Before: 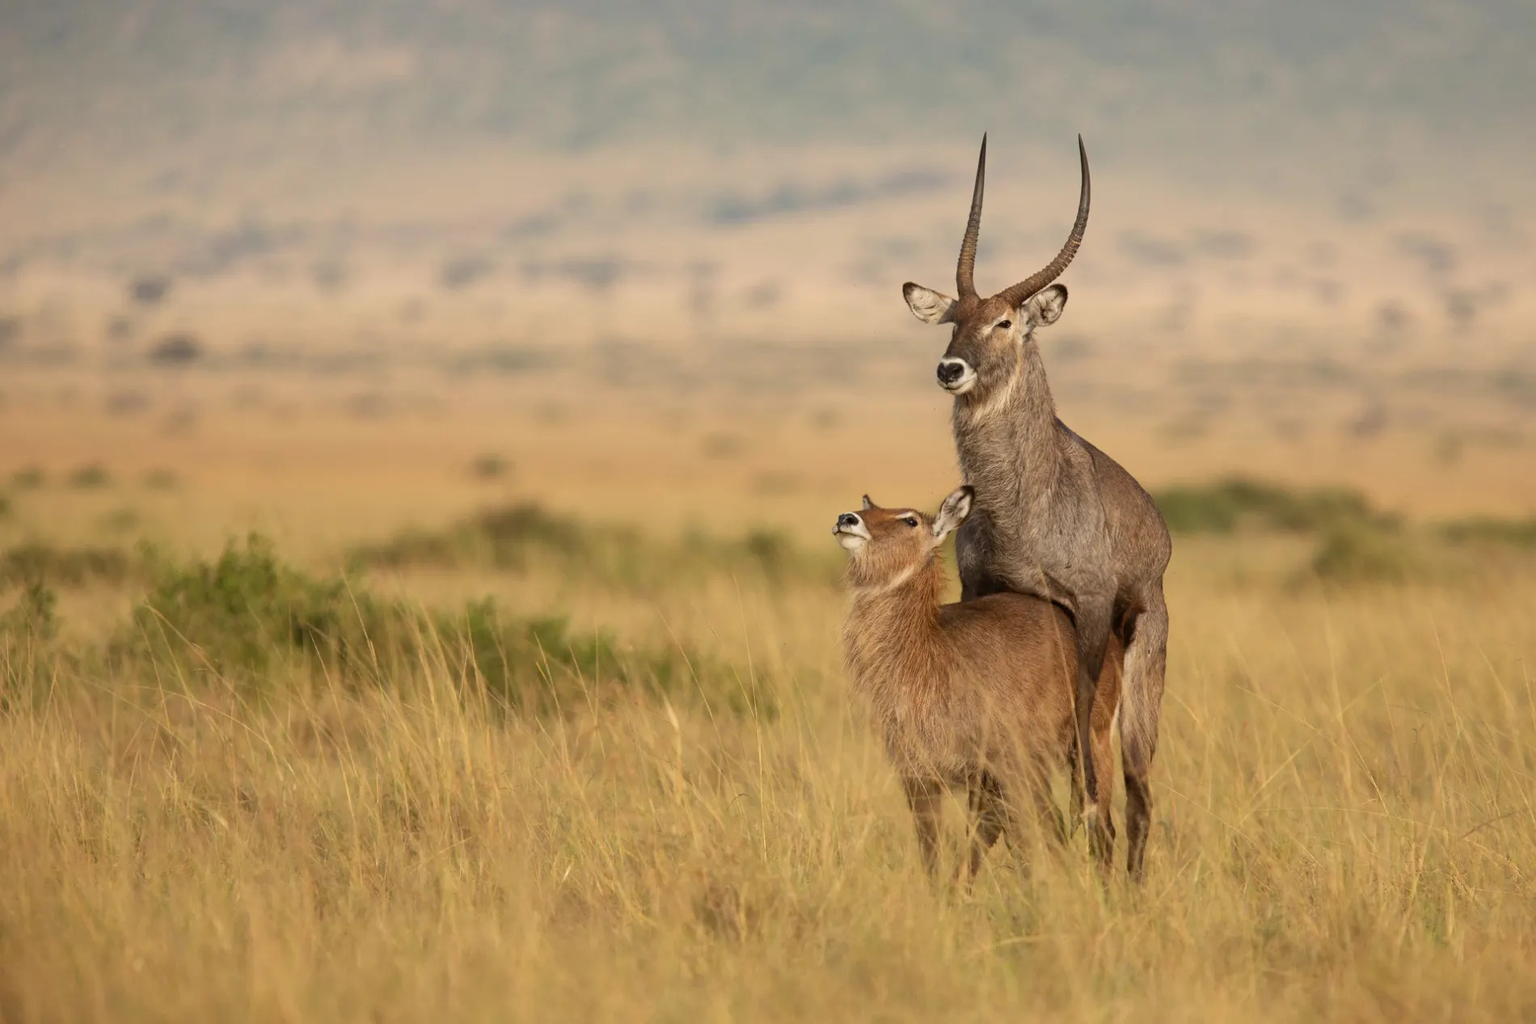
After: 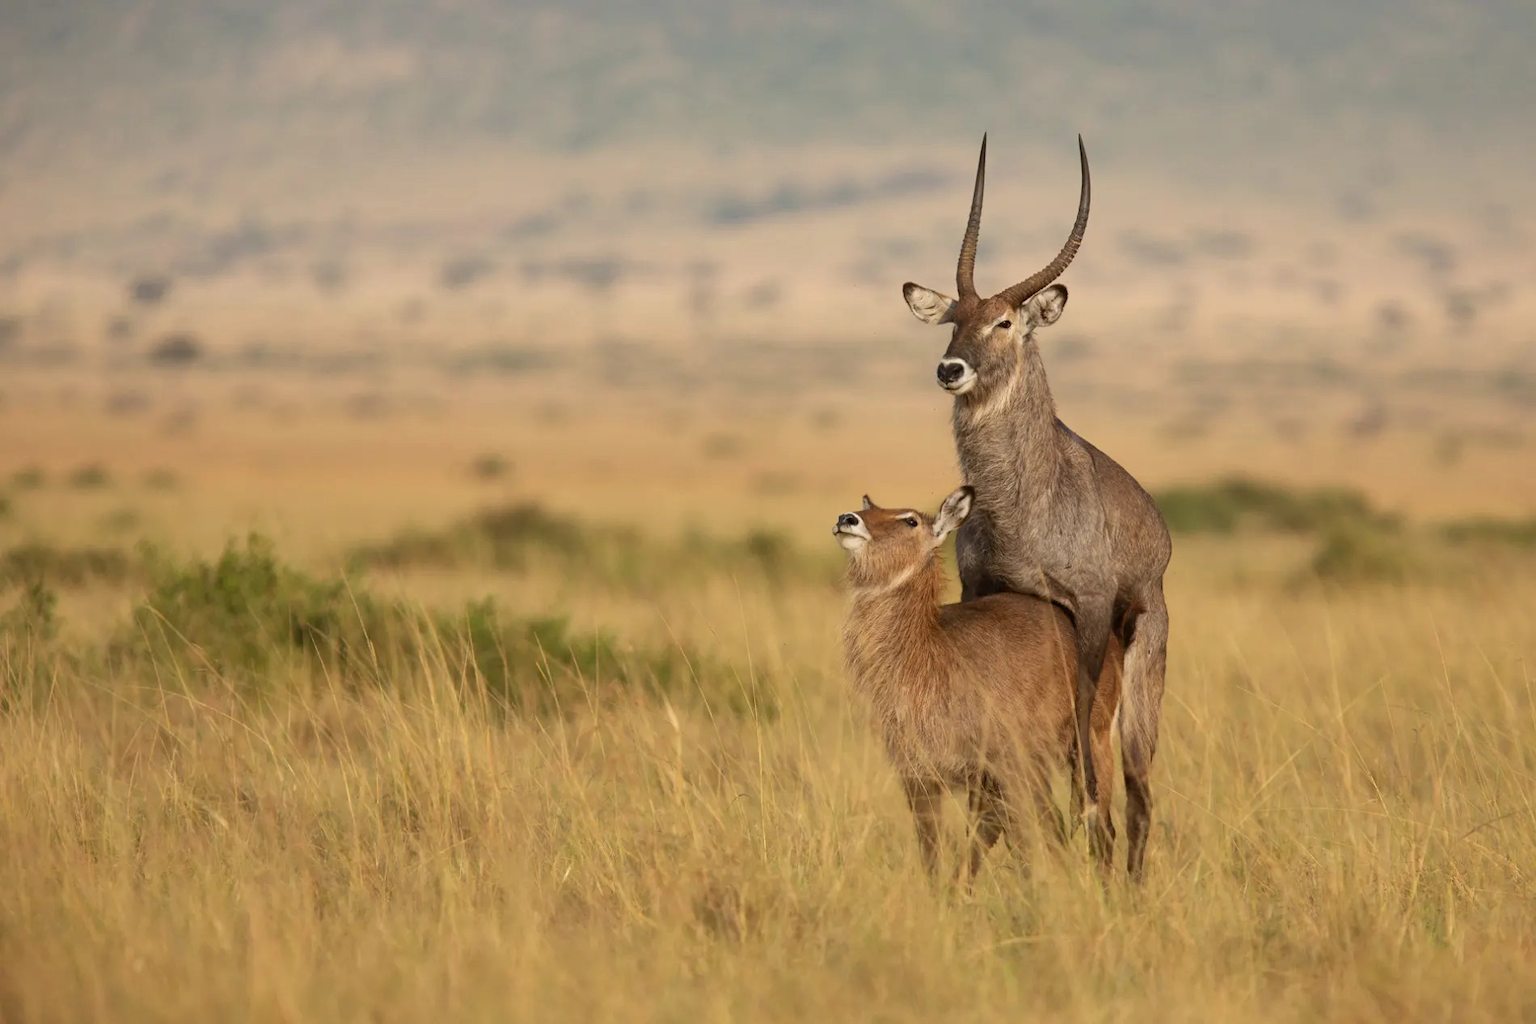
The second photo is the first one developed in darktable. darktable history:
shadows and highlights: shadows 32.38, highlights -31.42, soften with gaussian
